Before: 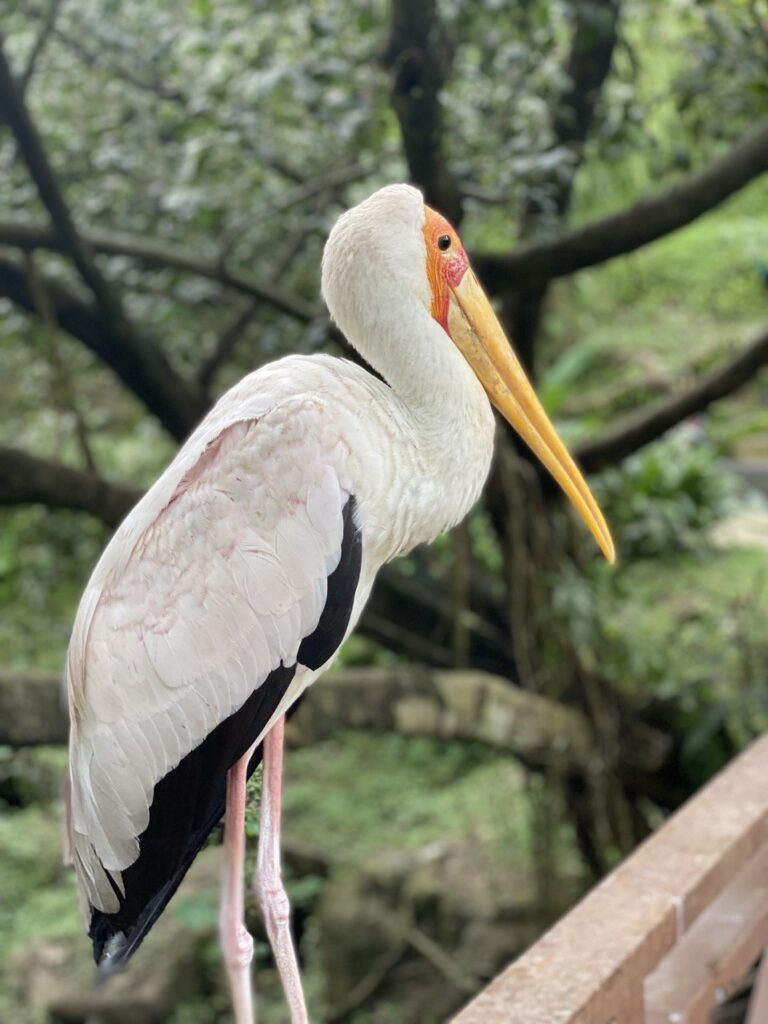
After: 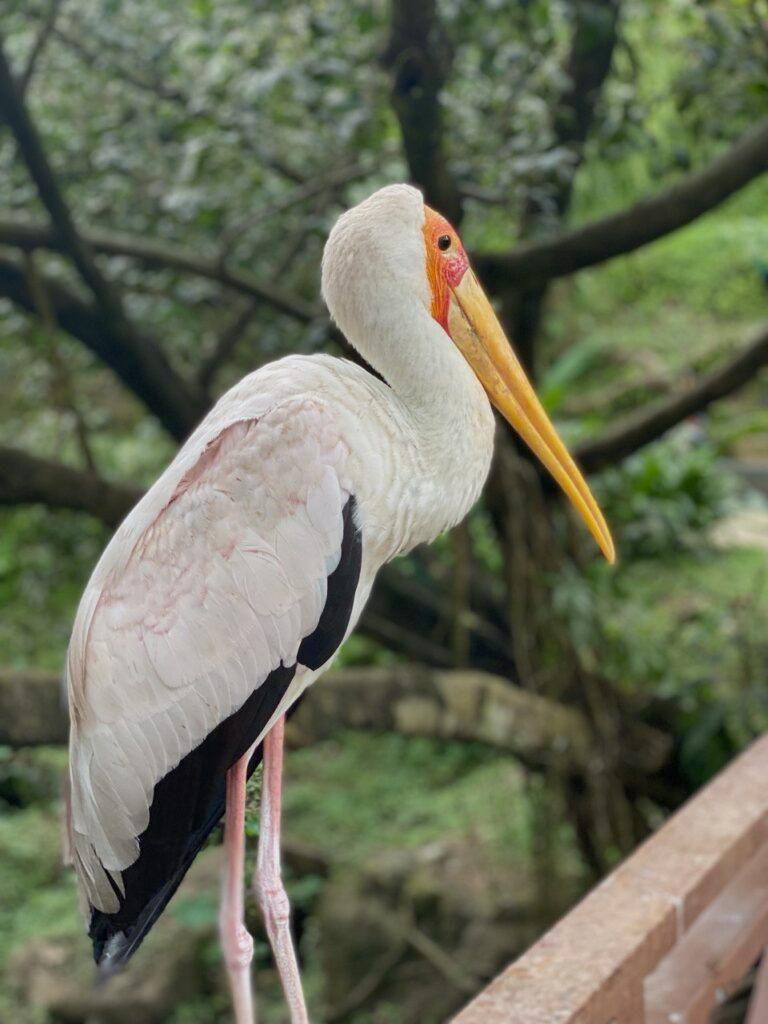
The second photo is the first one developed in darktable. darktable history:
tone equalizer: -8 EV 0.256 EV, -7 EV 0.389 EV, -6 EV 0.424 EV, -5 EV 0.243 EV, -3 EV -0.271 EV, -2 EV -0.389 EV, -1 EV -0.438 EV, +0 EV -0.273 EV
